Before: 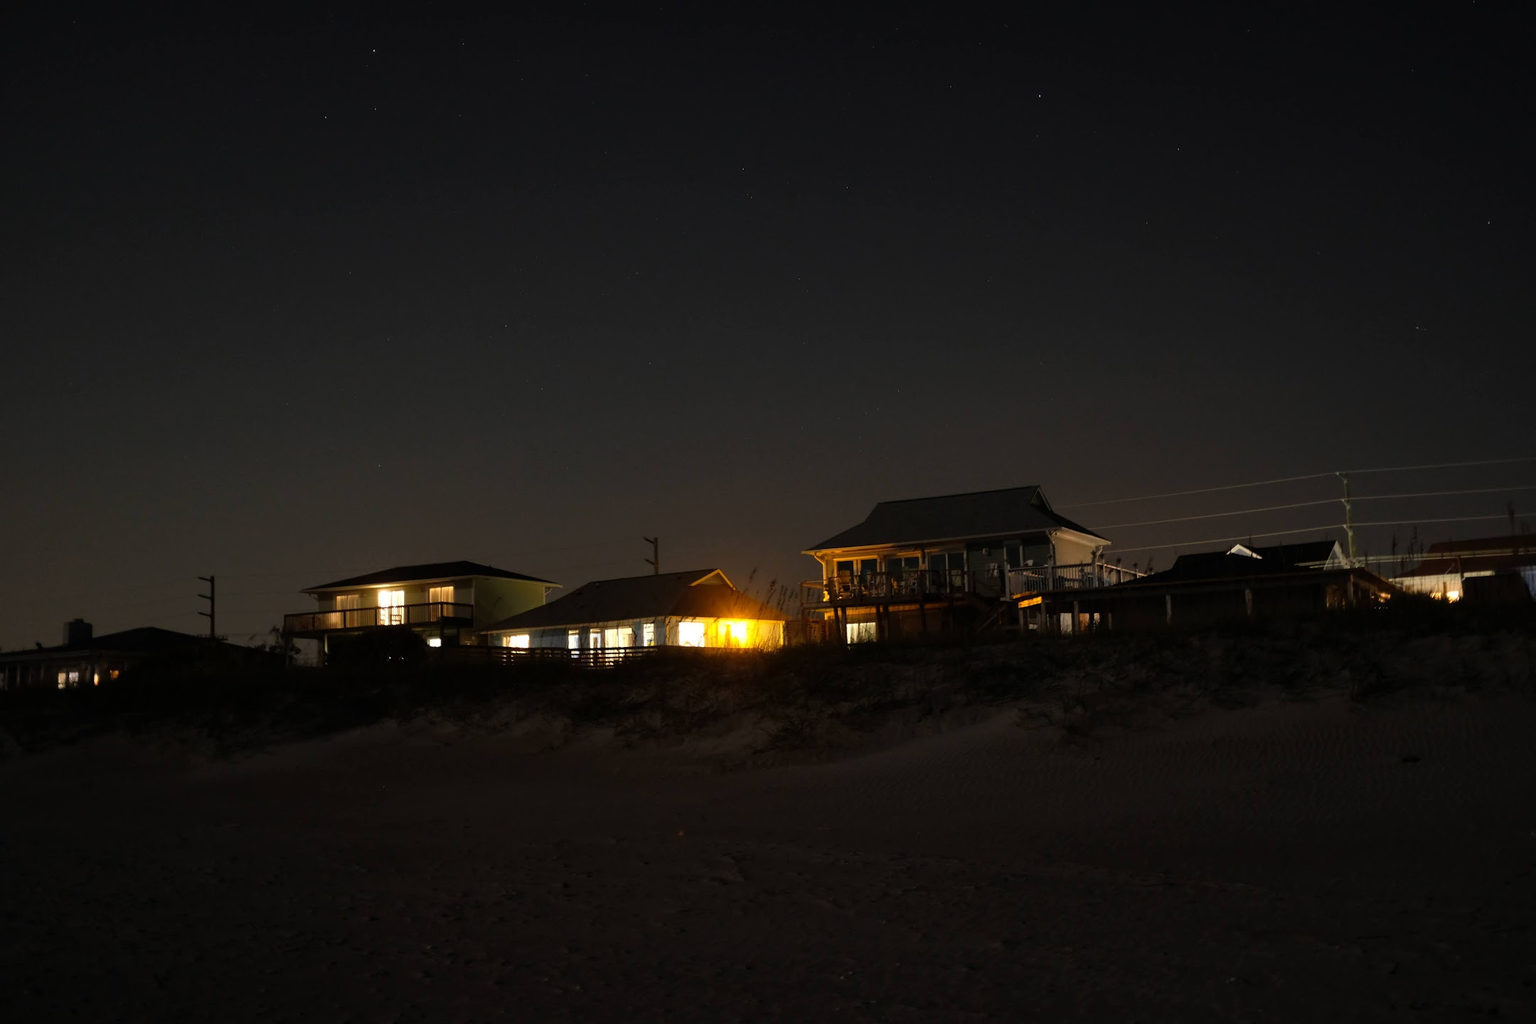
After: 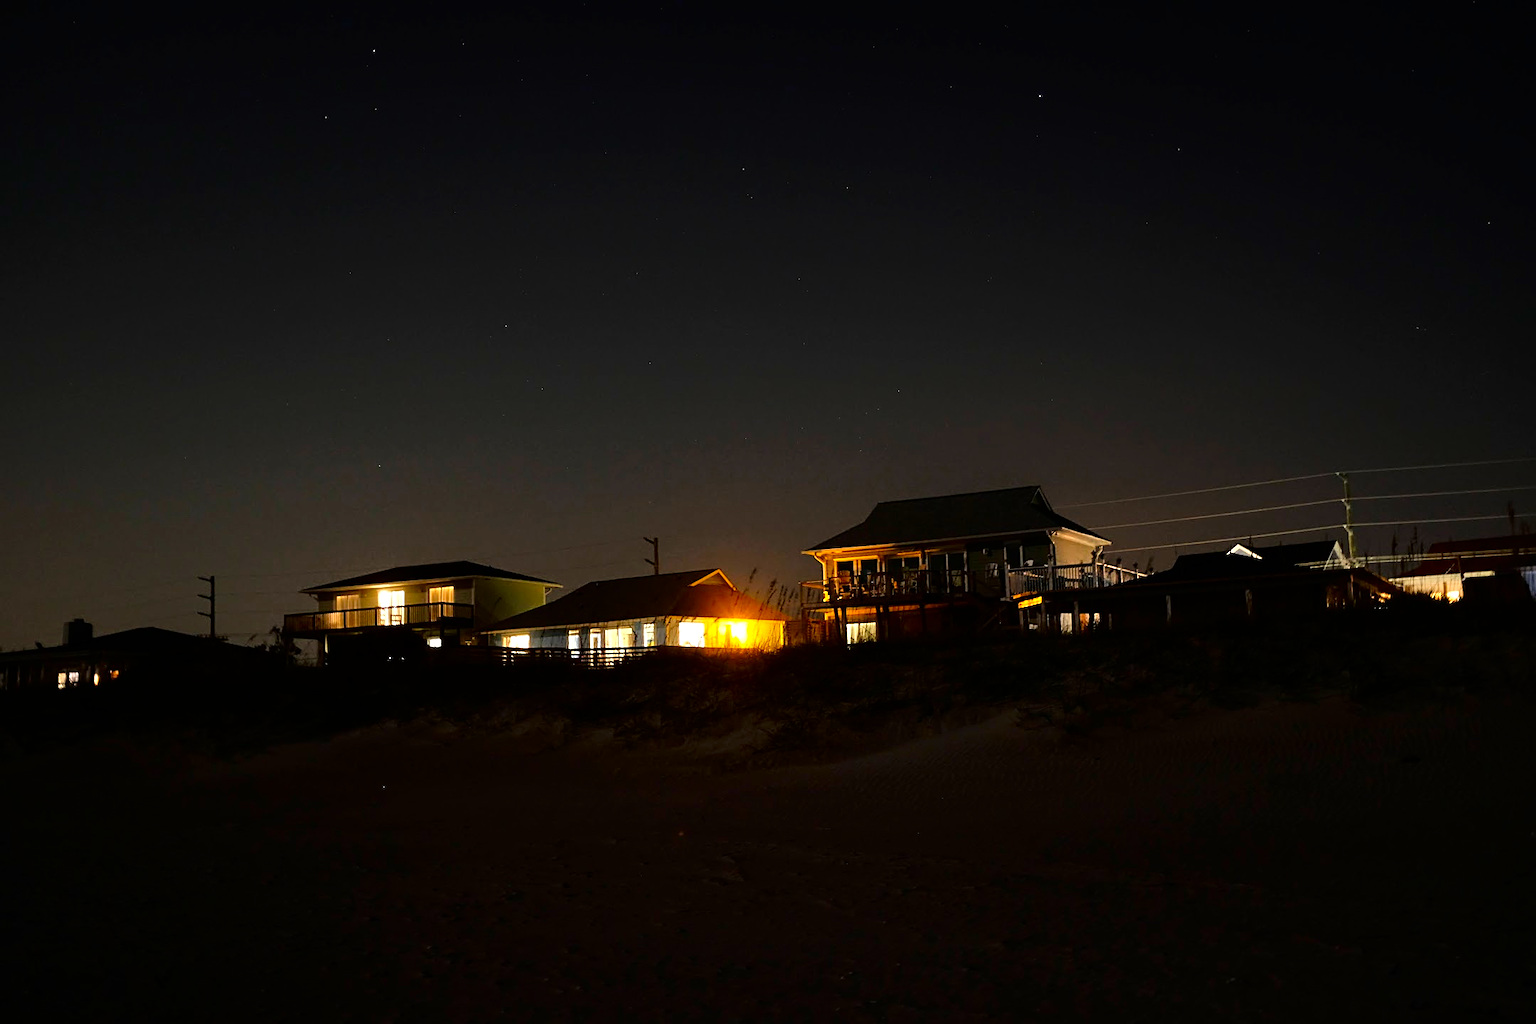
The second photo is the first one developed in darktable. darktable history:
contrast brightness saturation: contrast 0.12, brightness -0.12, saturation 0.2
sharpen: on, module defaults
tone equalizer: -7 EV 0.15 EV, -6 EV 0.6 EV, -5 EV 1.15 EV, -4 EV 1.33 EV, -3 EV 1.15 EV, -2 EV 0.6 EV, -1 EV 0.15 EV, mask exposure compensation -0.5 EV
